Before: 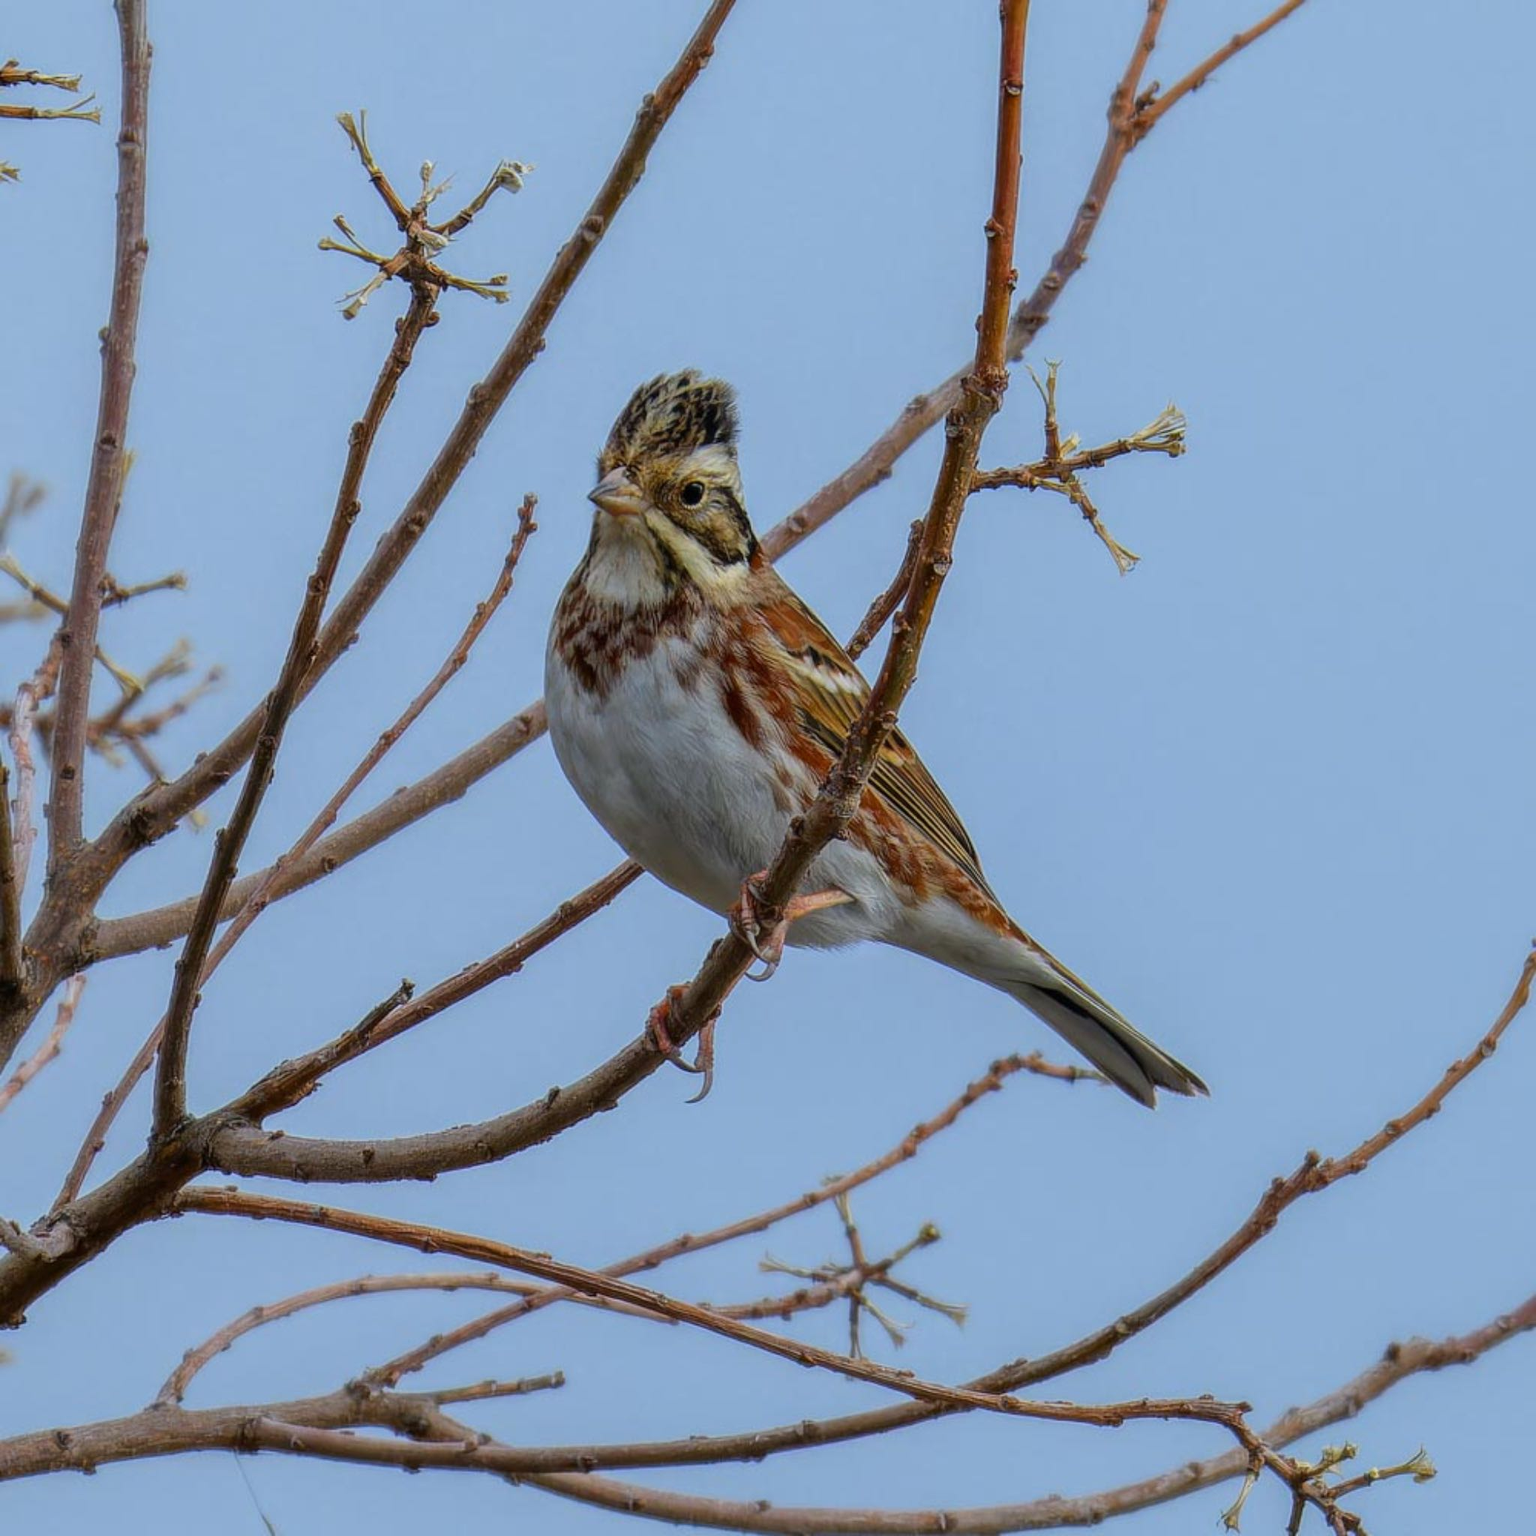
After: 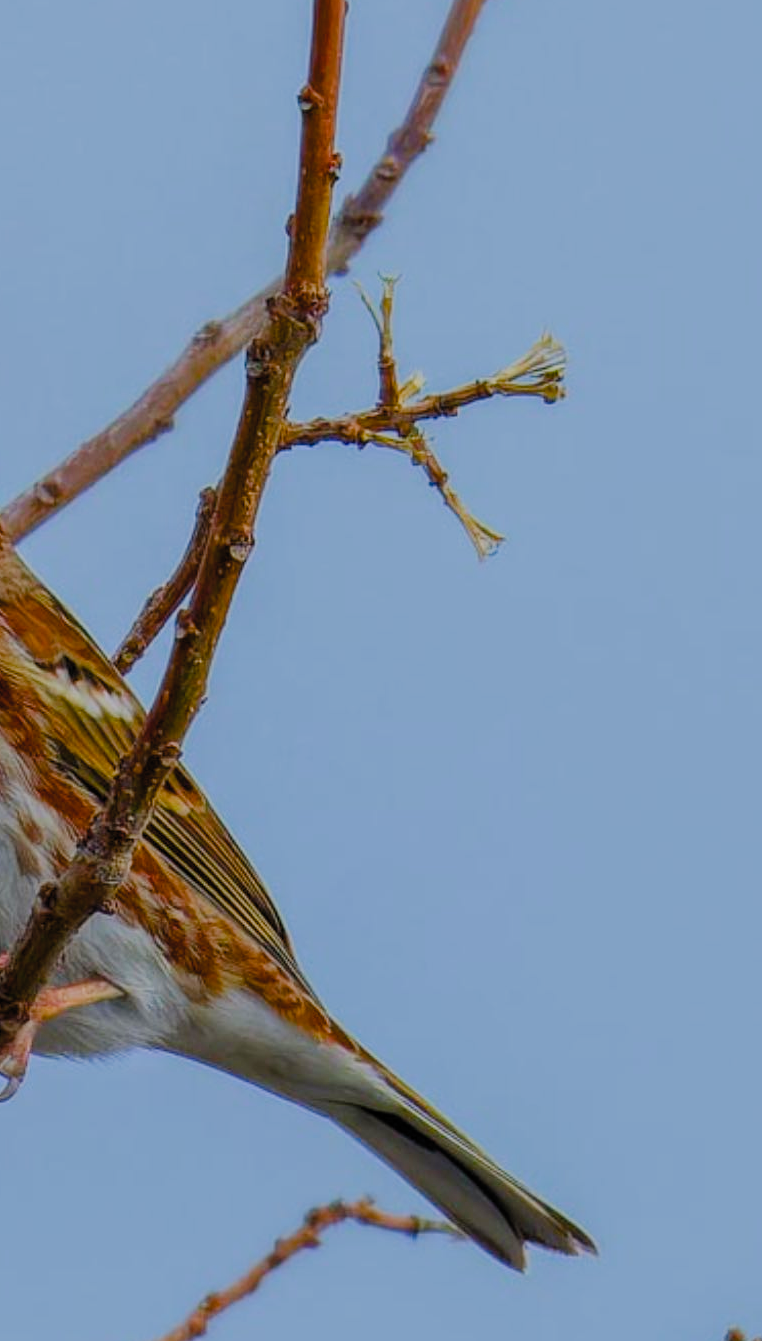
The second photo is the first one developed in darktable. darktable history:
color balance rgb: power › hue 308.04°, linear chroma grading › global chroma 15.306%, perceptual saturation grading › global saturation 20%, perceptual saturation grading › highlights -25.914%, perceptual saturation grading › shadows 50.251%
crop and rotate: left 49.601%, top 10.086%, right 13.178%, bottom 24.433%
exposure: exposure -0.052 EV, compensate highlight preservation false
filmic rgb: black relative exposure -7.65 EV, white relative exposure 4.56 EV, hardness 3.61, color science v5 (2021), contrast in shadows safe, contrast in highlights safe
